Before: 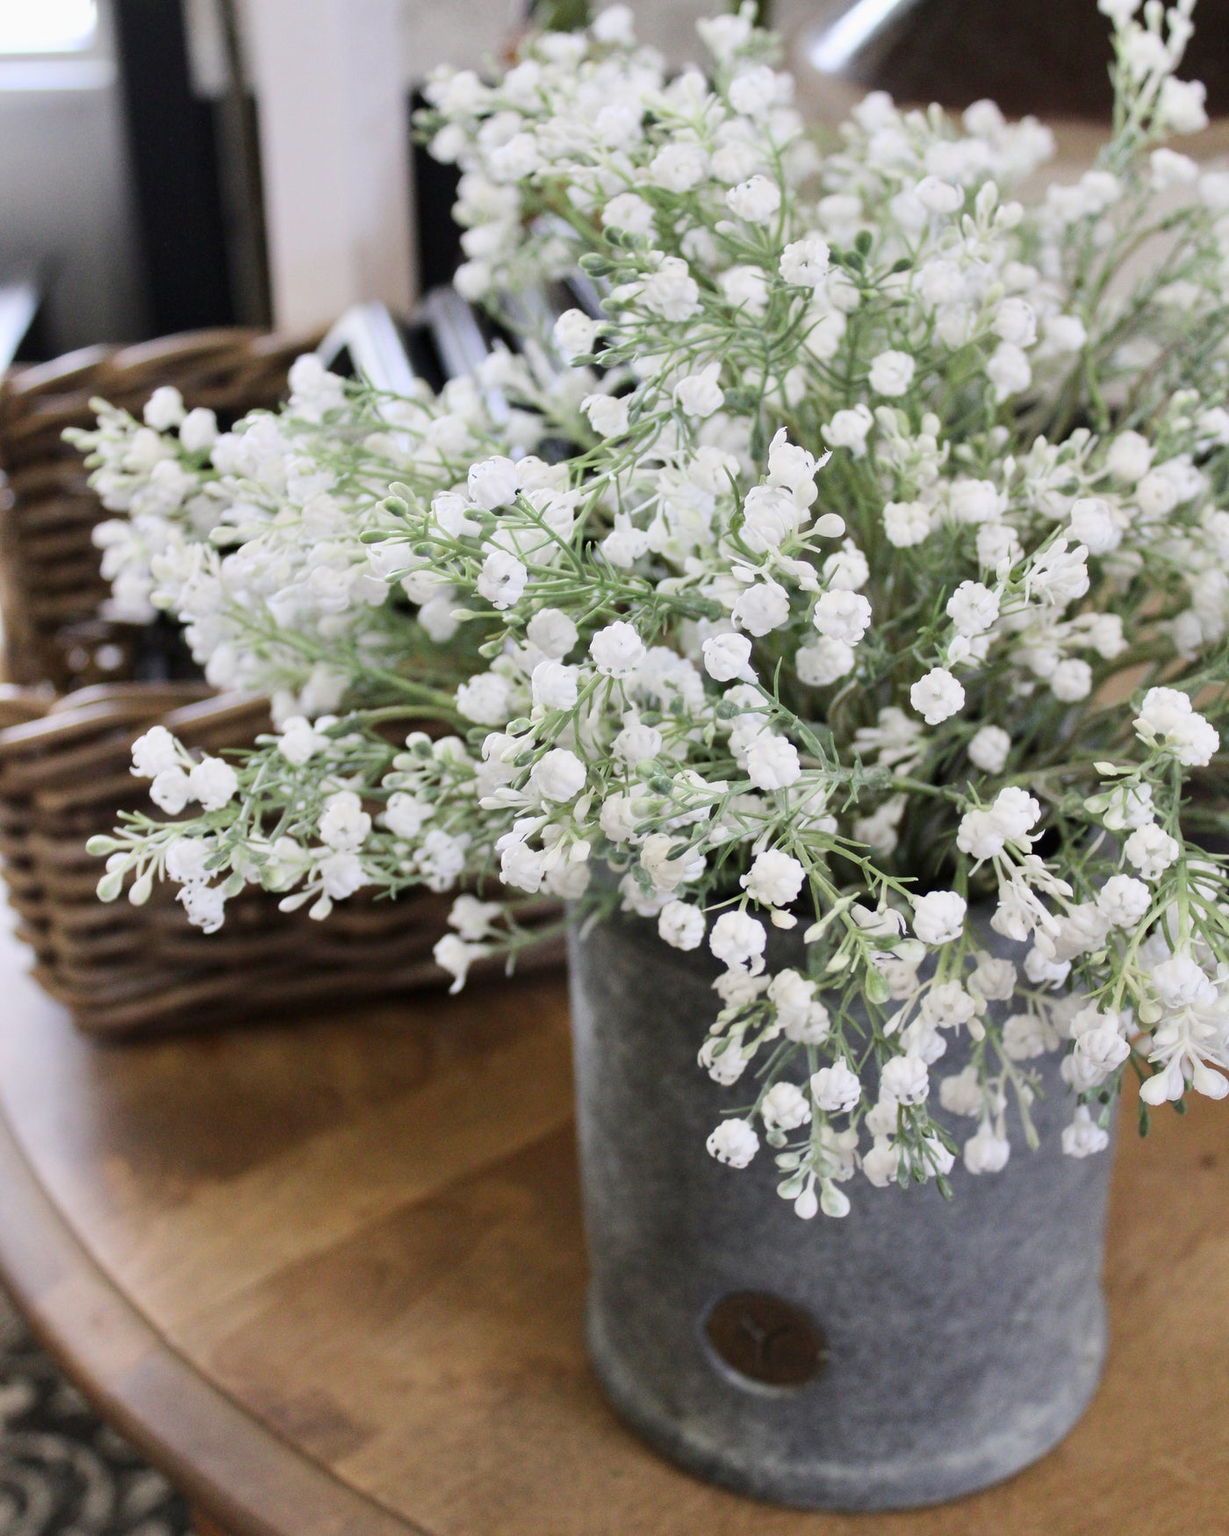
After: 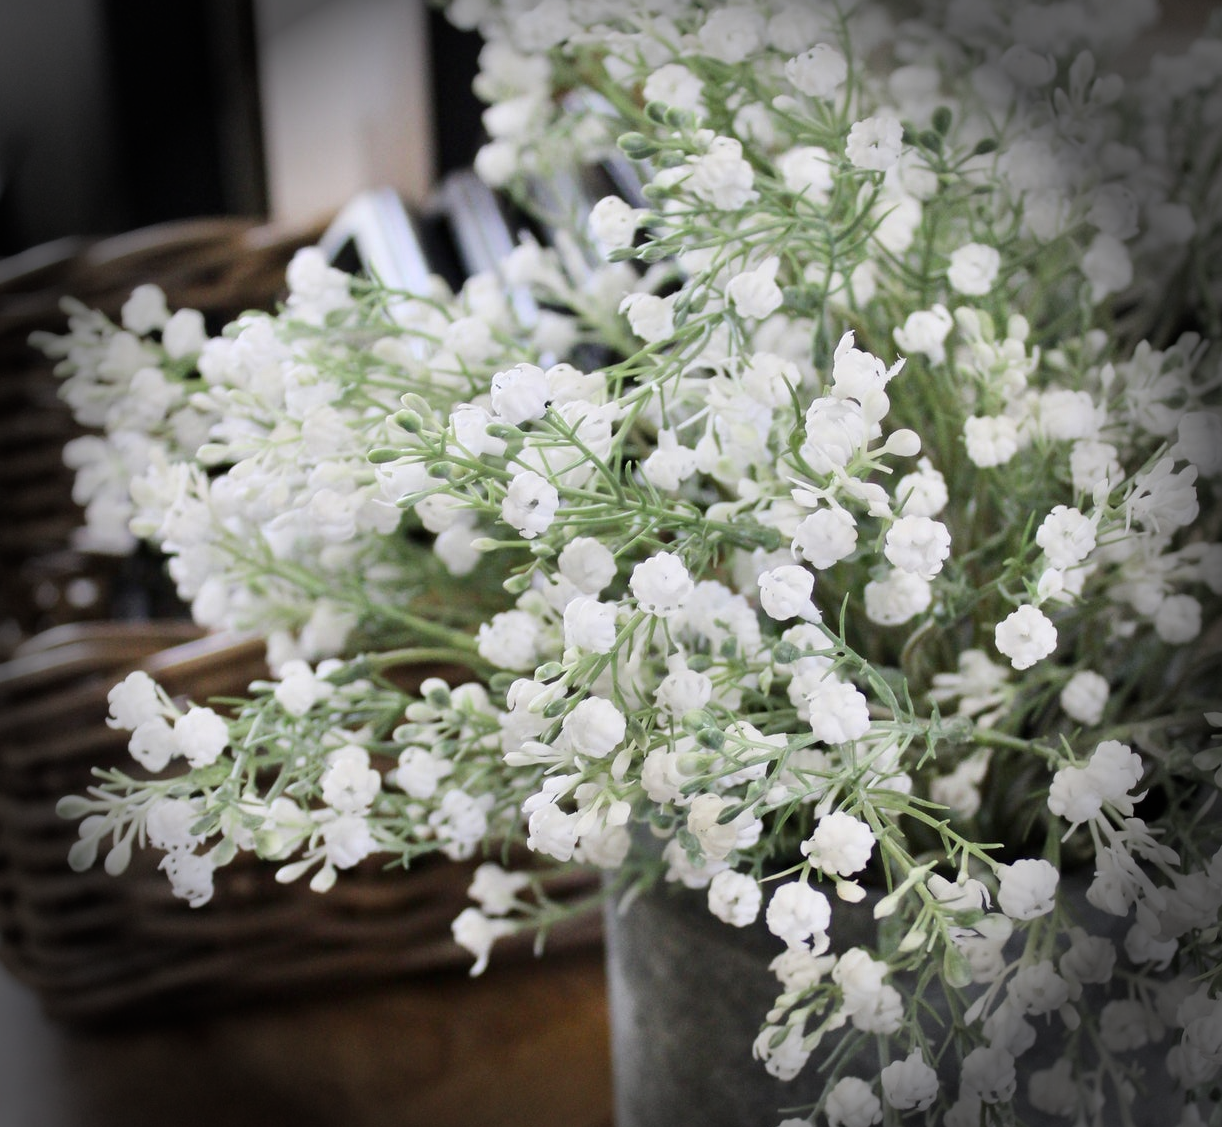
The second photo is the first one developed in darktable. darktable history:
crop: left 3.038%, top 8.915%, right 9.676%, bottom 26.635%
vignetting: fall-off start 75.93%, fall-off radius 28.01%, brightness -0.861, width/height ratio 0.965
